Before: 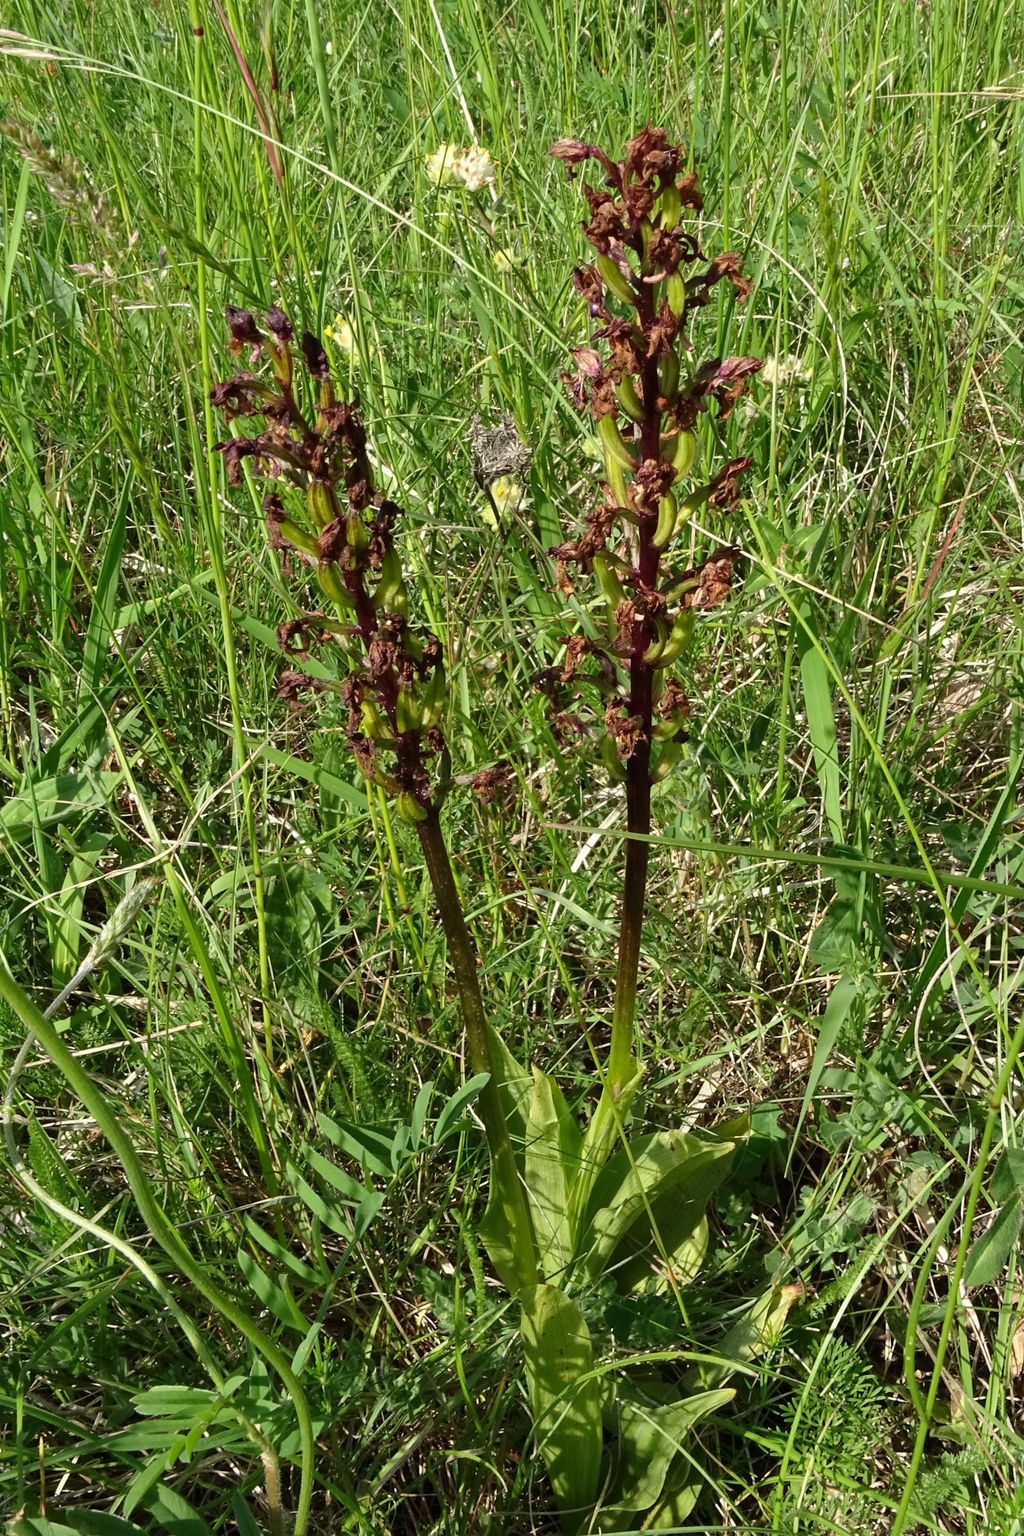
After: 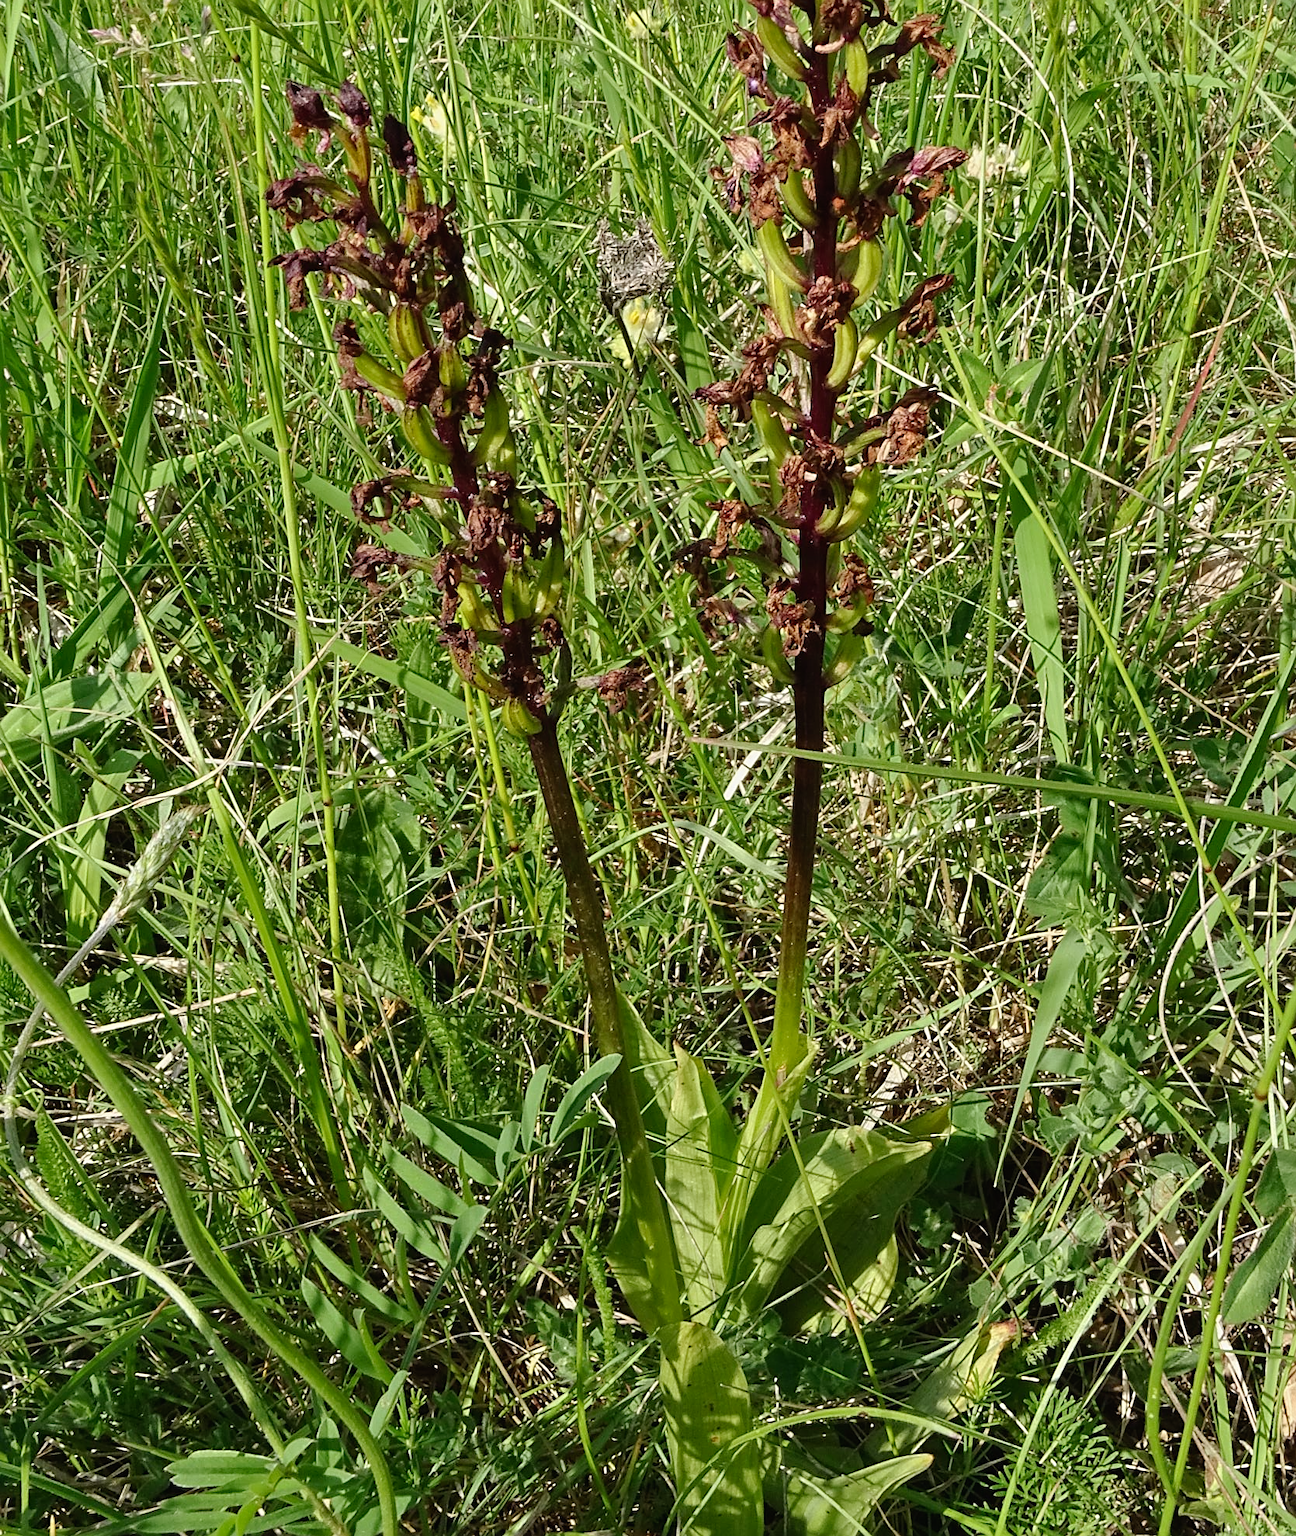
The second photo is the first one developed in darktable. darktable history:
sharpen: on, module defaults
crop and rotate: top 15.757%, bottom 5.318%
tone curve: curves: ch0 [(0, 0.013) (0.036, 0.035) (0.274, 0.288) (0.504, 0.536) (0.844, 0.84) (1, 0.97)]; ch1 [(0, 0) (0.389, 0.403) (0.462, 0.48) (0.499, 0.5) (0.522, 0.534) (0.567, 0.588) (0.626, 0.645) (0.749, 0.781) (1, 1)]; ch2 [(0, 0) (0.457, 0.486) (0.5, 0.501) (0.533, 0.539) (0.599, 0.6) (0.704, 0.732) (1, 1)], preserve colors none
